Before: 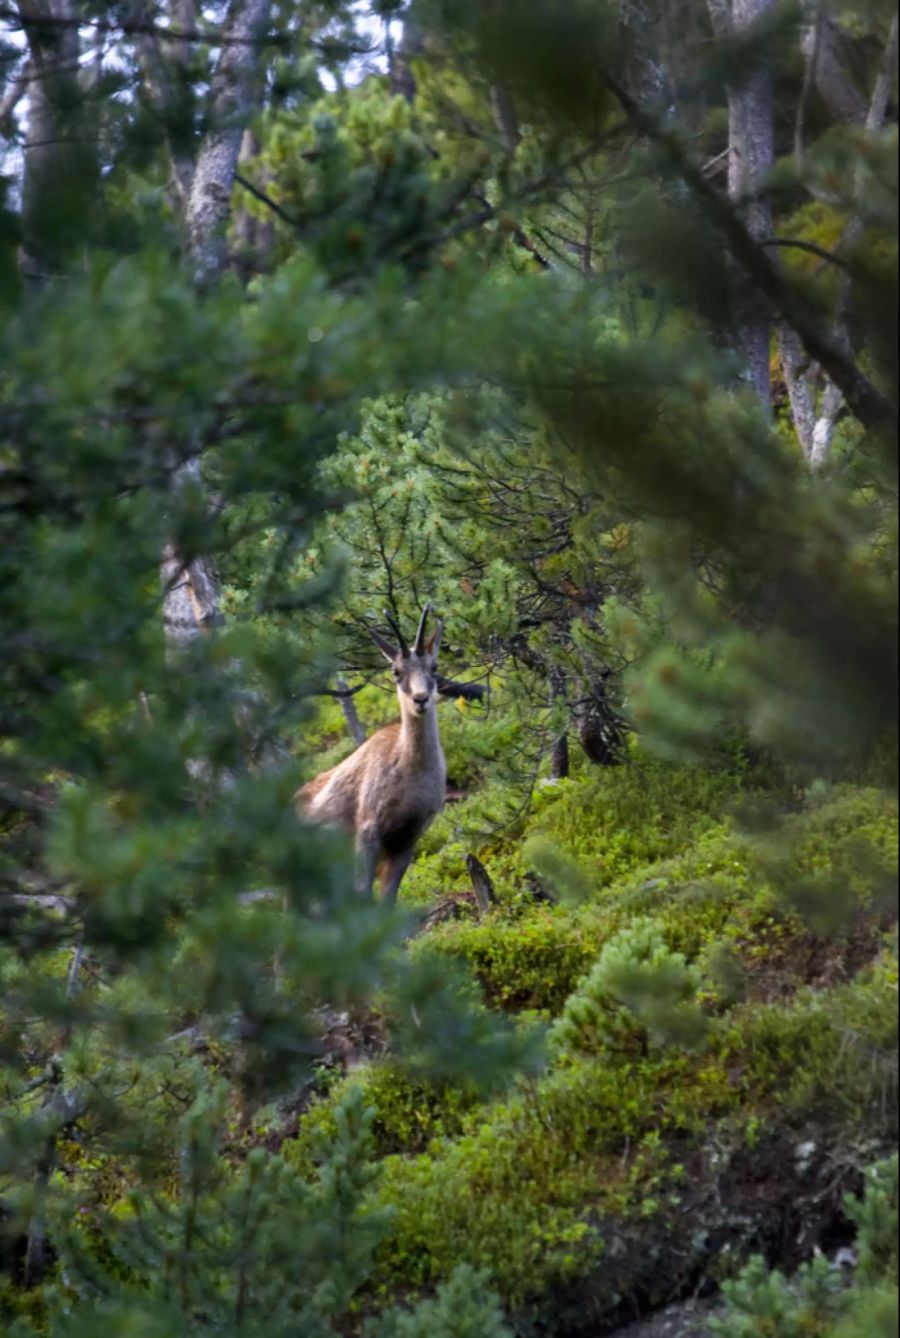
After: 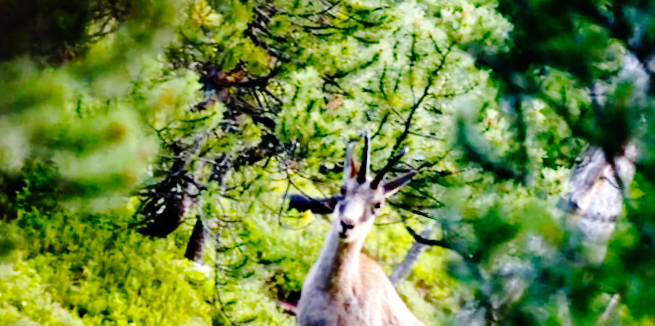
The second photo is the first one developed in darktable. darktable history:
base curve: curves: ch0 [(0, 0) (0.036, 0.01) (0.123, 0.254) (0.258, 0.504) (0.507, 0.748) (1, 1)], preserve colors none
exposure: black level correction 0, exposure 0.5 EV, compensate exposure bias true, compensate highlight preservation false
color balance: contrast 10%
crop and rotate: angle 16.12°, top 30.835%, bottom 35.653%
